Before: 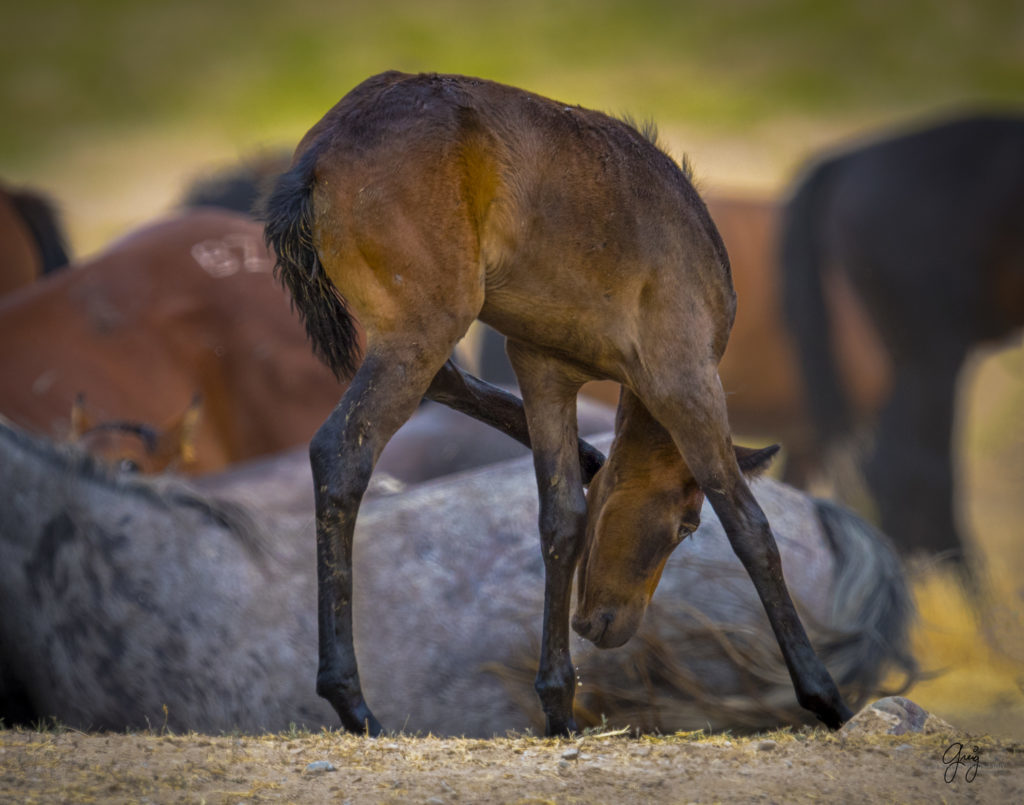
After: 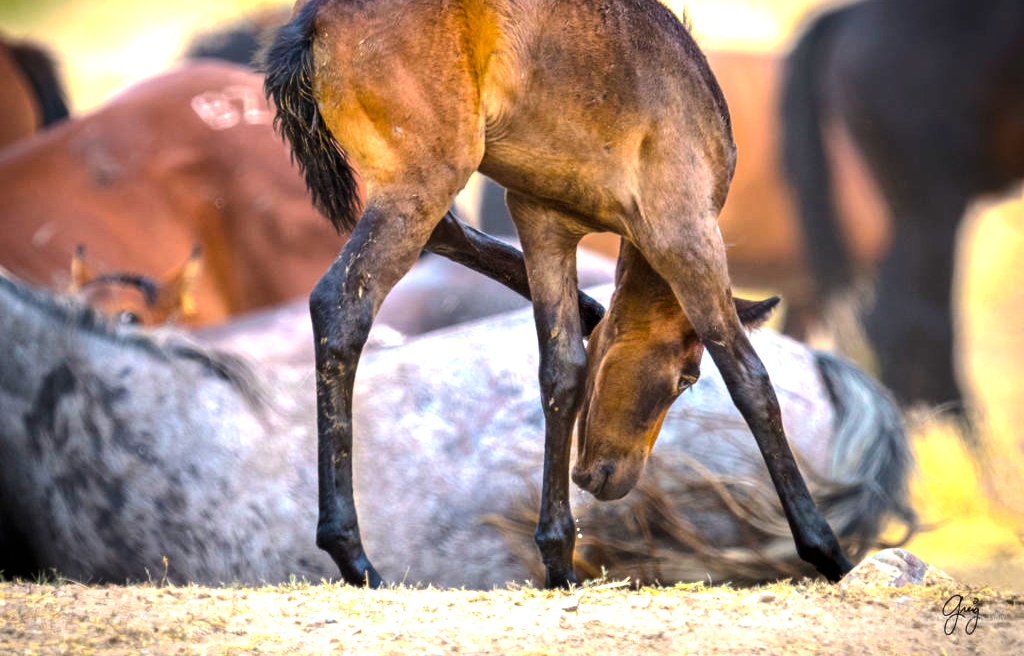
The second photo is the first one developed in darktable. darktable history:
exposure: black level correction 0, exposure 1.675 EV, compensate exposure bias true, compensate highlight preservation false
tone equalizer: -8 EV -0.75 EV, -7 EV -0.7 EV, -6 EV -0.6 EV, -5 EV -0.4 EV, -3 EV 0.4 EV, -2 EV 0.6 EV, -1 EV 0.7 EV, +0 EV 0.75 EV, edges refinement/feathering 500, mask exposure compensation -1.57 EV, preserve details no
crop and rotate: top 18.507%
